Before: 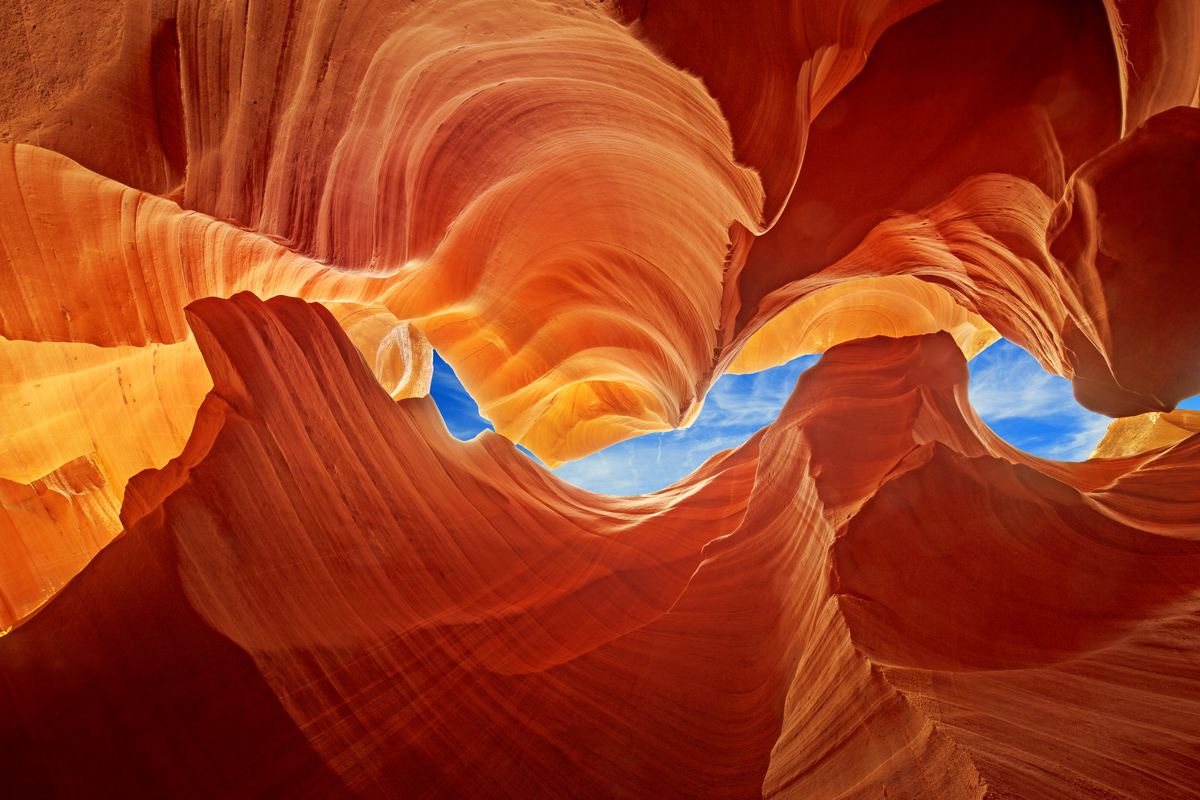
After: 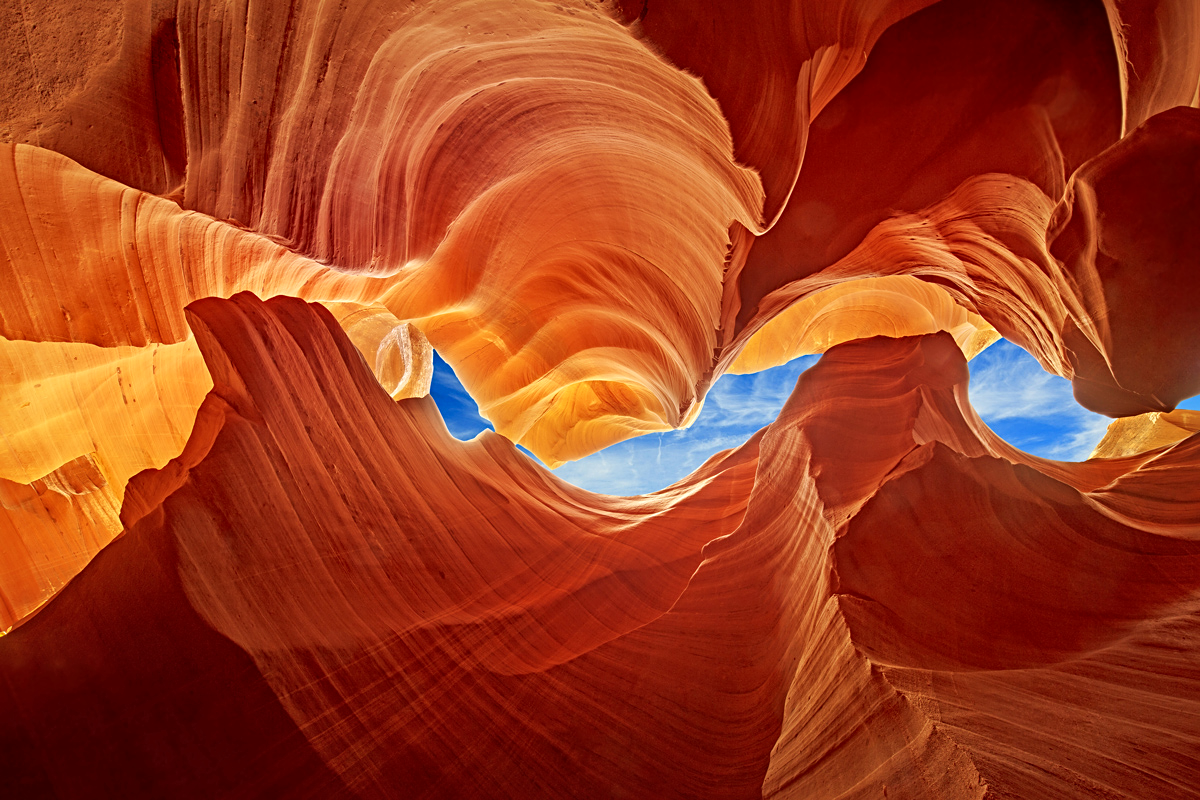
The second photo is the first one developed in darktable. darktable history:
local contrast: mode bilateral grid, contrast 20, coarseness 50, detail 120%, midtone range 0.2
sharpen: radius 2.529, amount 0.323
